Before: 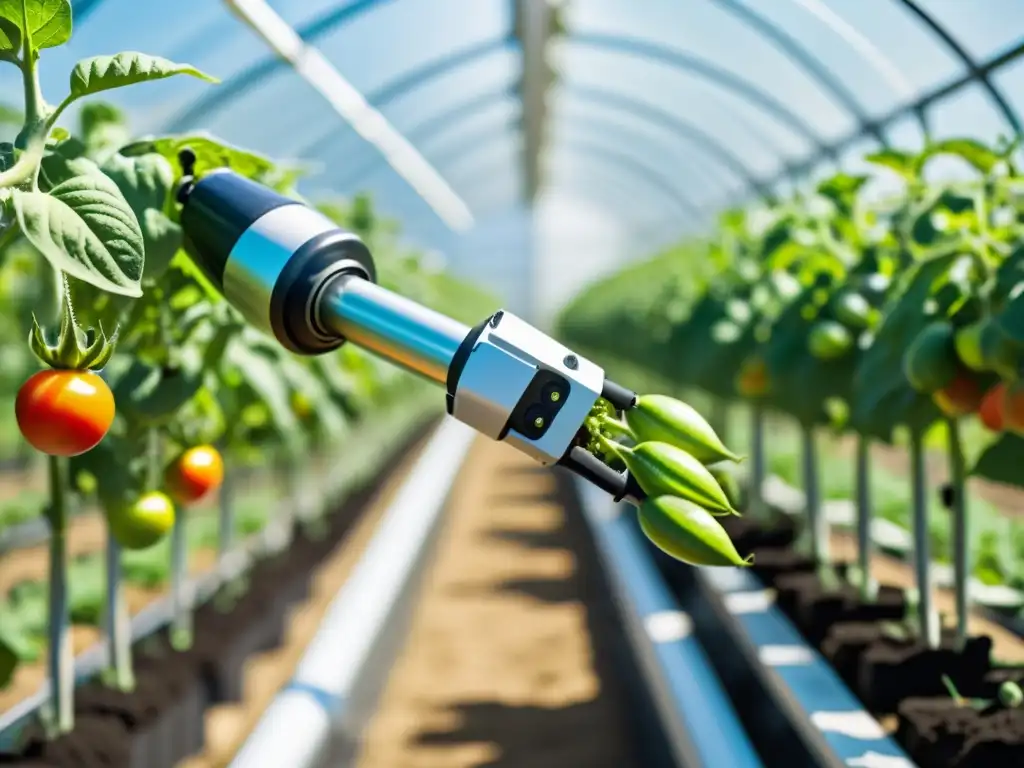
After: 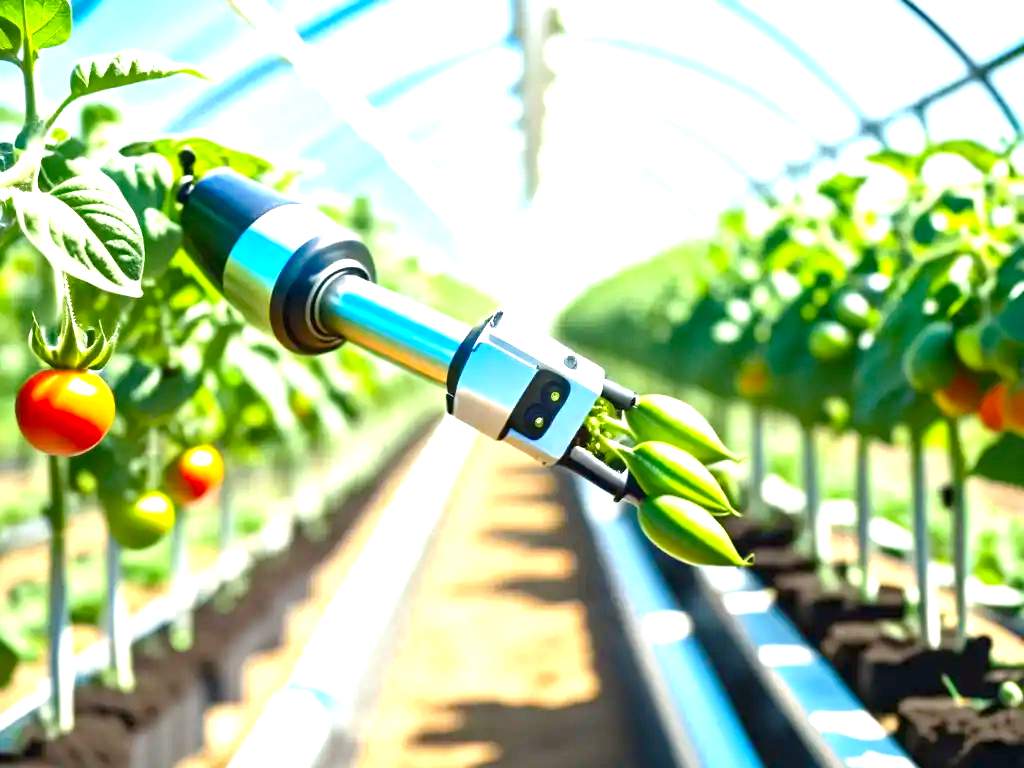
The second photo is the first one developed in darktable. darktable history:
color zones: curves: ch0 [(0, 0.425) (0.143, 0.422) (0.286, 0.42) (0.429, 0.419) (0.571, 0.419) (0.714, 0.42) (0.857, 0.422) (1, 0.425)]
color balance rgb: perceptual saturation grading › global saturation 20%, perceptual saturation grading › highlights -25%, perceptual saturation grading › shadows 25%
exposure: black level correction 0, exposure 1.75 EV, compensate exposure bias true, compensate highlight preservation false
